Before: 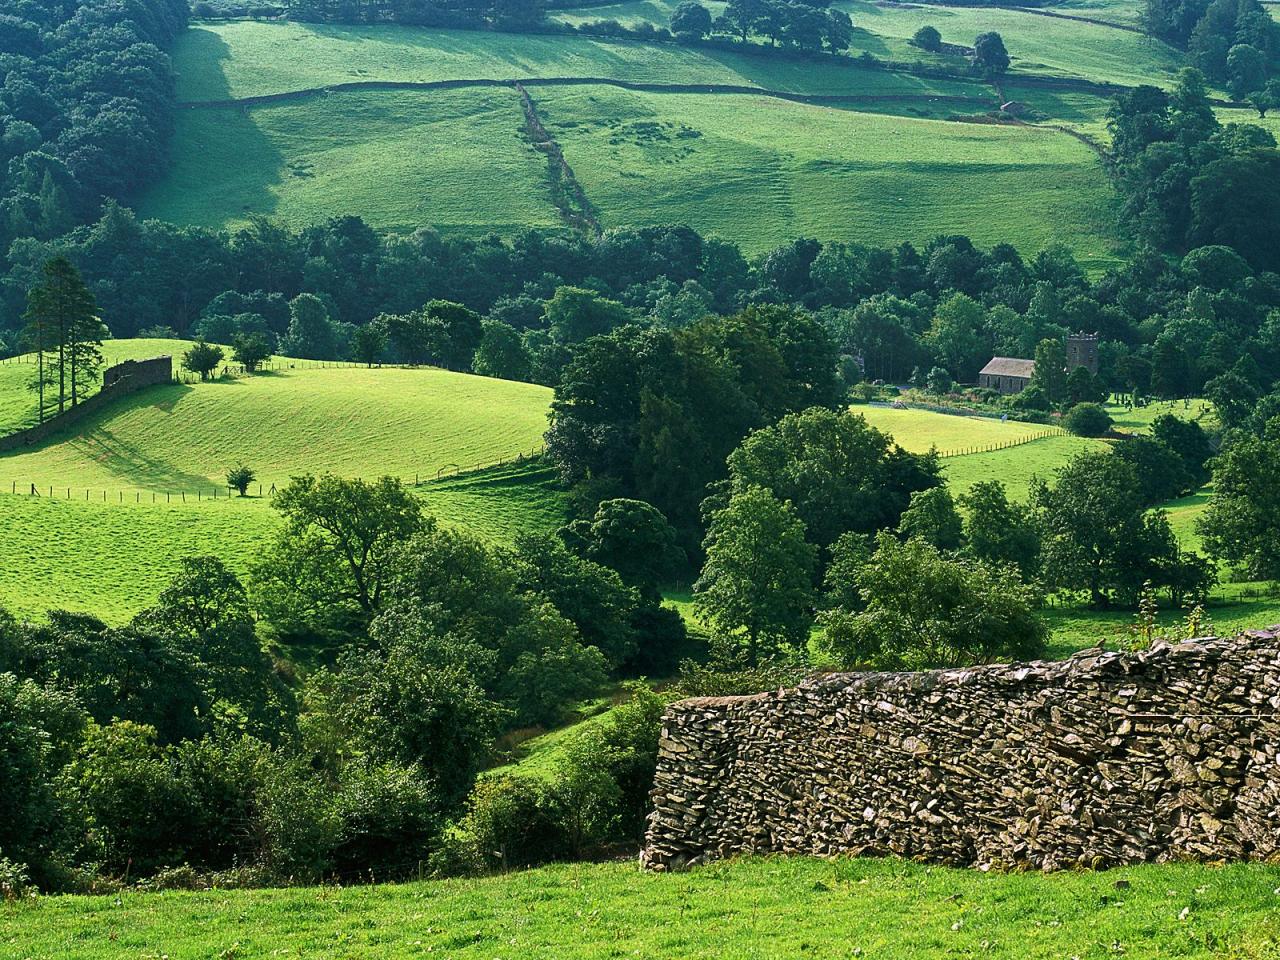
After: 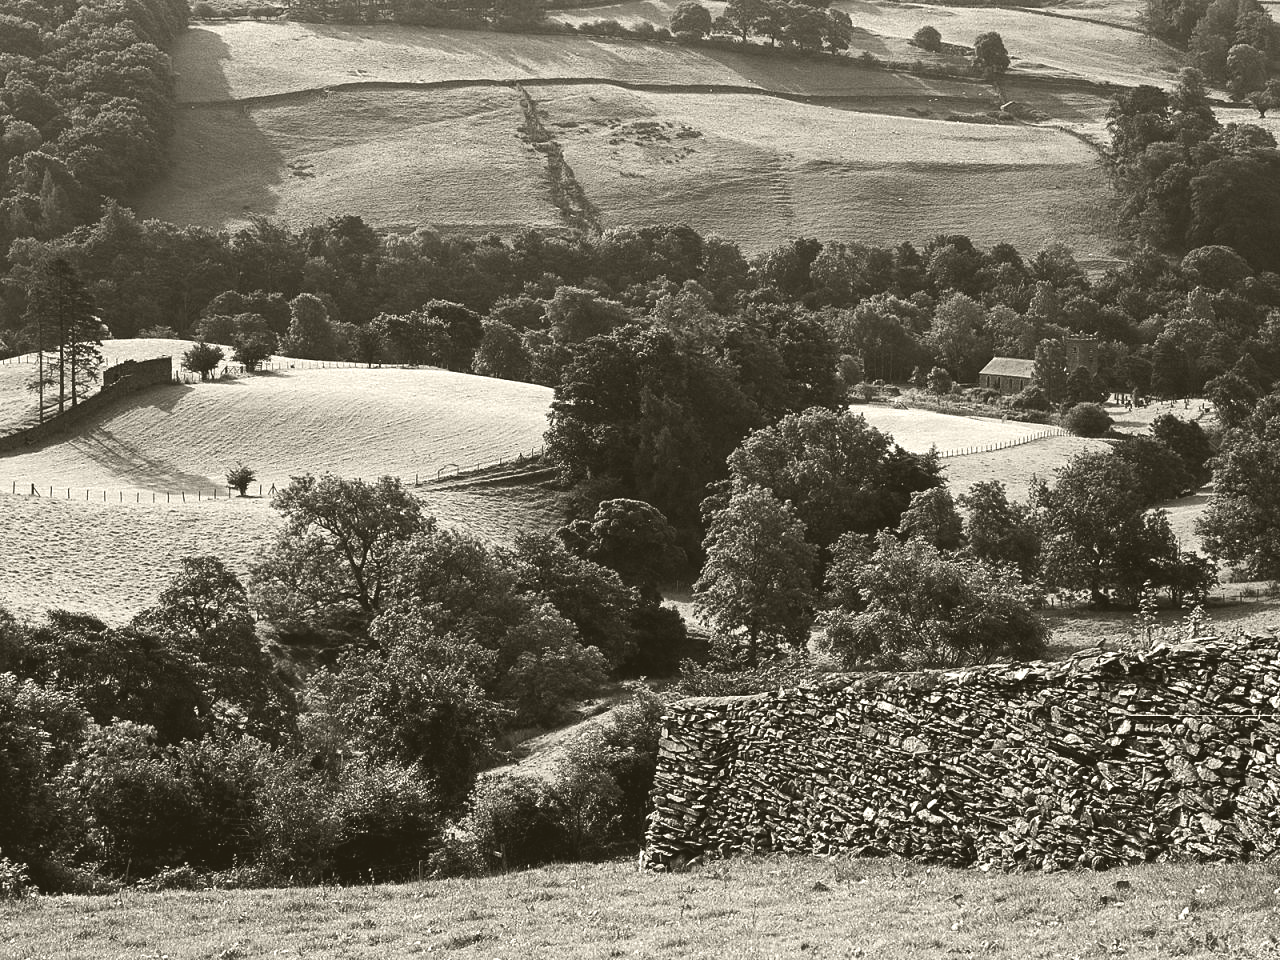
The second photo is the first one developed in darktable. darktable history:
levels: levels [0.012, 0.367, 0.697]
tone equalizer: -8 EV -0.417 EV, -7 EV -0.389 EV, -6 EV -0.333 EV, -5 EV -0.222 EV, -3 EV 0.222 EV, -2 EV 0.333 EV, -1 EV 0.389 EV, +0 EV 0.417 EV, edges refinement/feathering 500, mask exposure compensation -1.57 EV, preserve details no
colorize: hue 41.44°, saturation 22%, source mix 60%, lightness 10.61%
